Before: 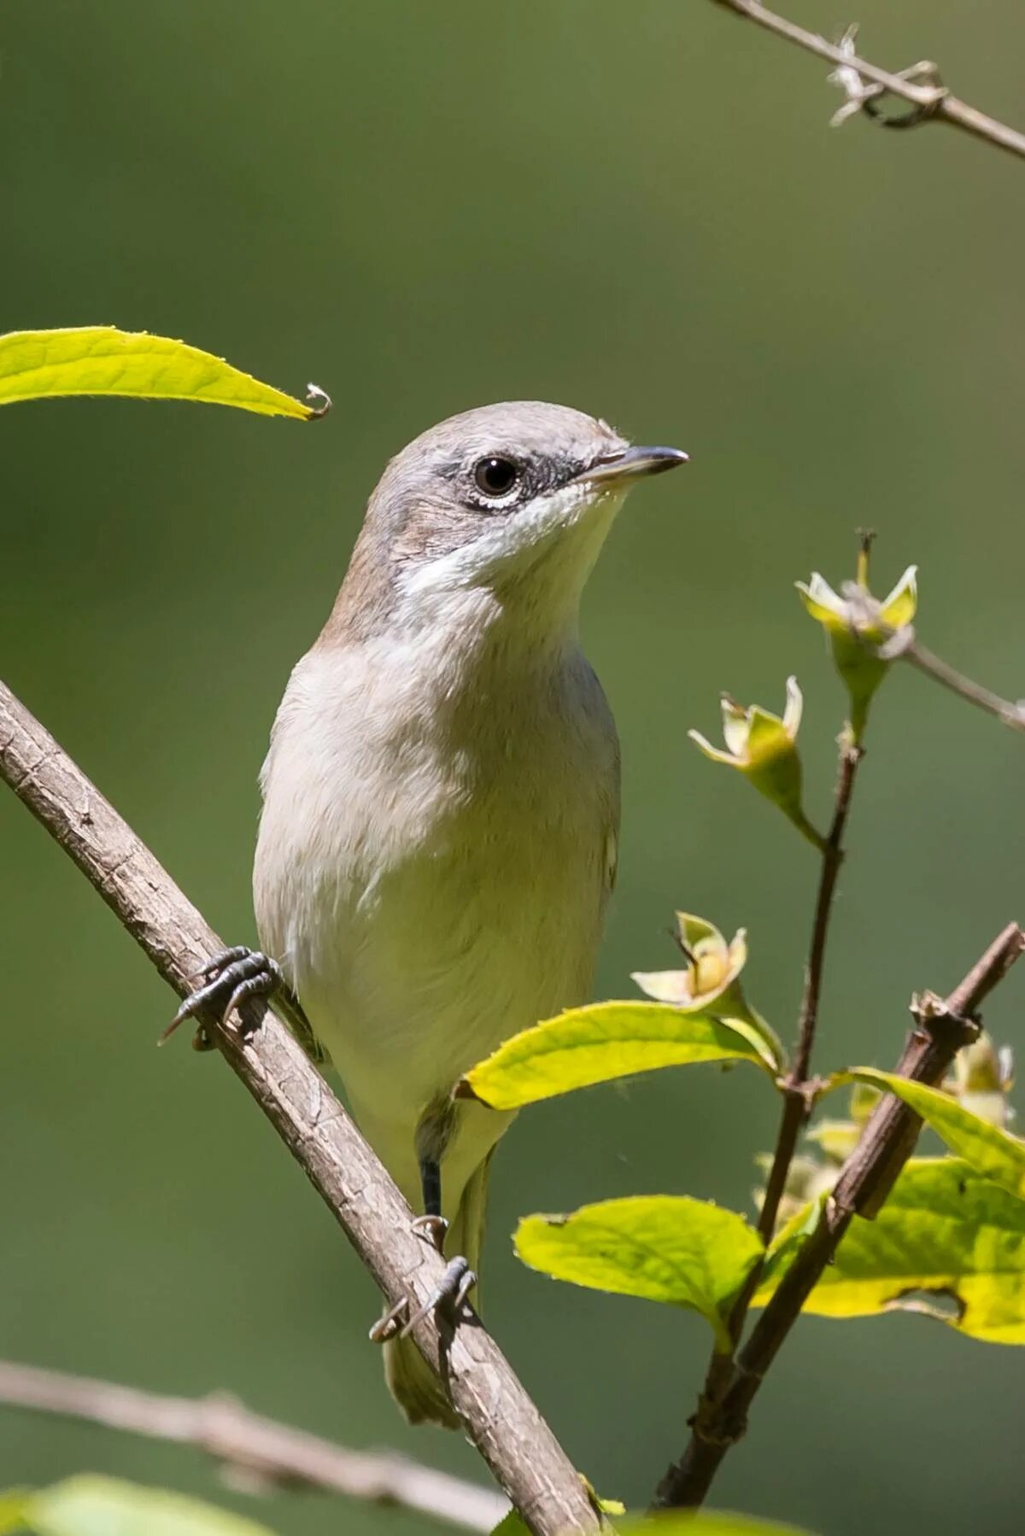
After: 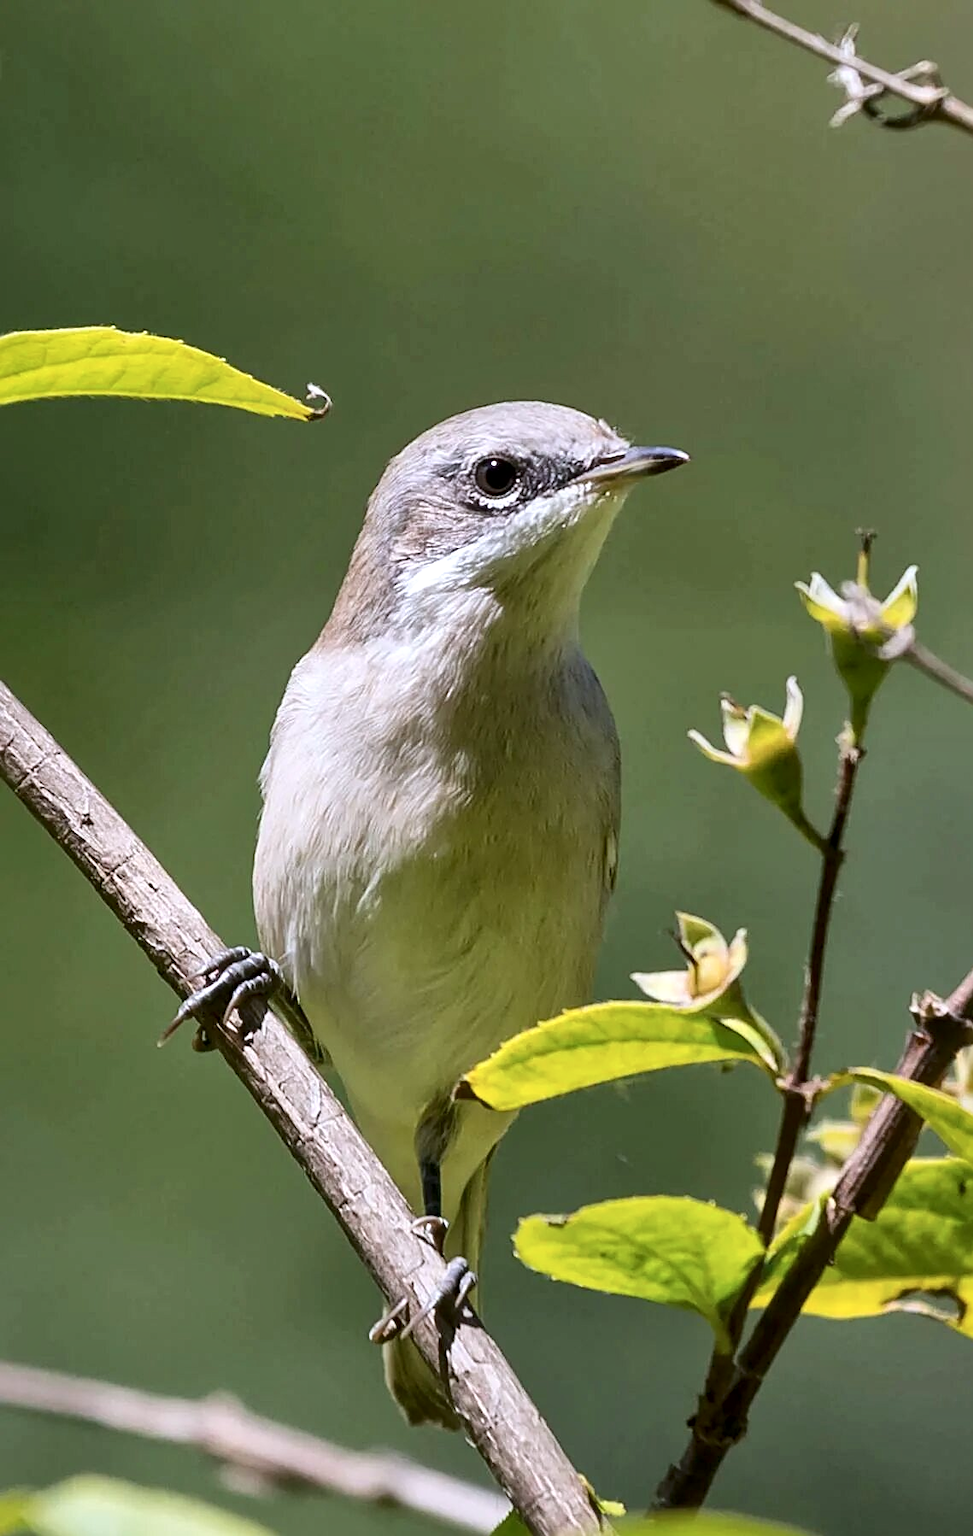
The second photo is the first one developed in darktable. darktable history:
sharpen: radius 1.945
crop and rotate: left 0%, right 5.079%
local contrast: mode bilateral grid, contrast 20, coarseness 51, detail 158%, midtone range 0.2
color calibration: illuminant as shot in camera, x 0.358, y 0.373, temperature 4628.91 K, saturation algorithm version 1 (2020)
